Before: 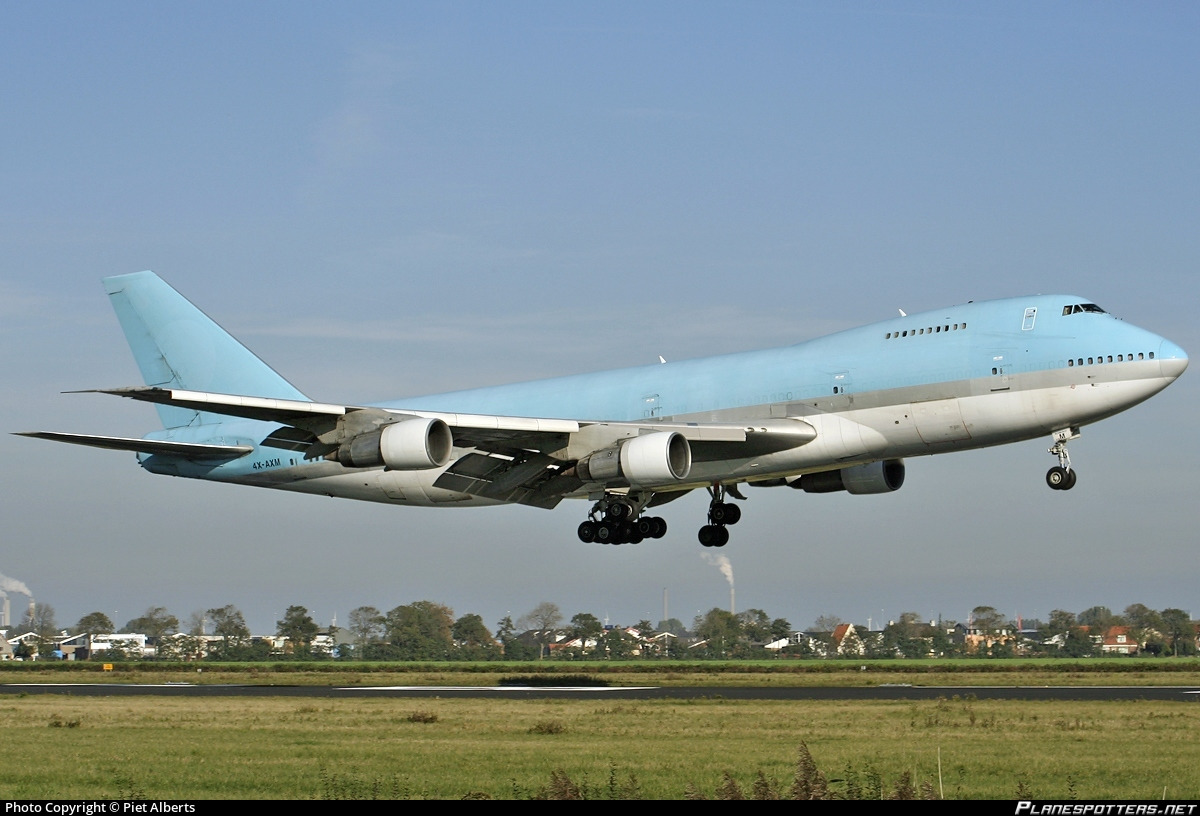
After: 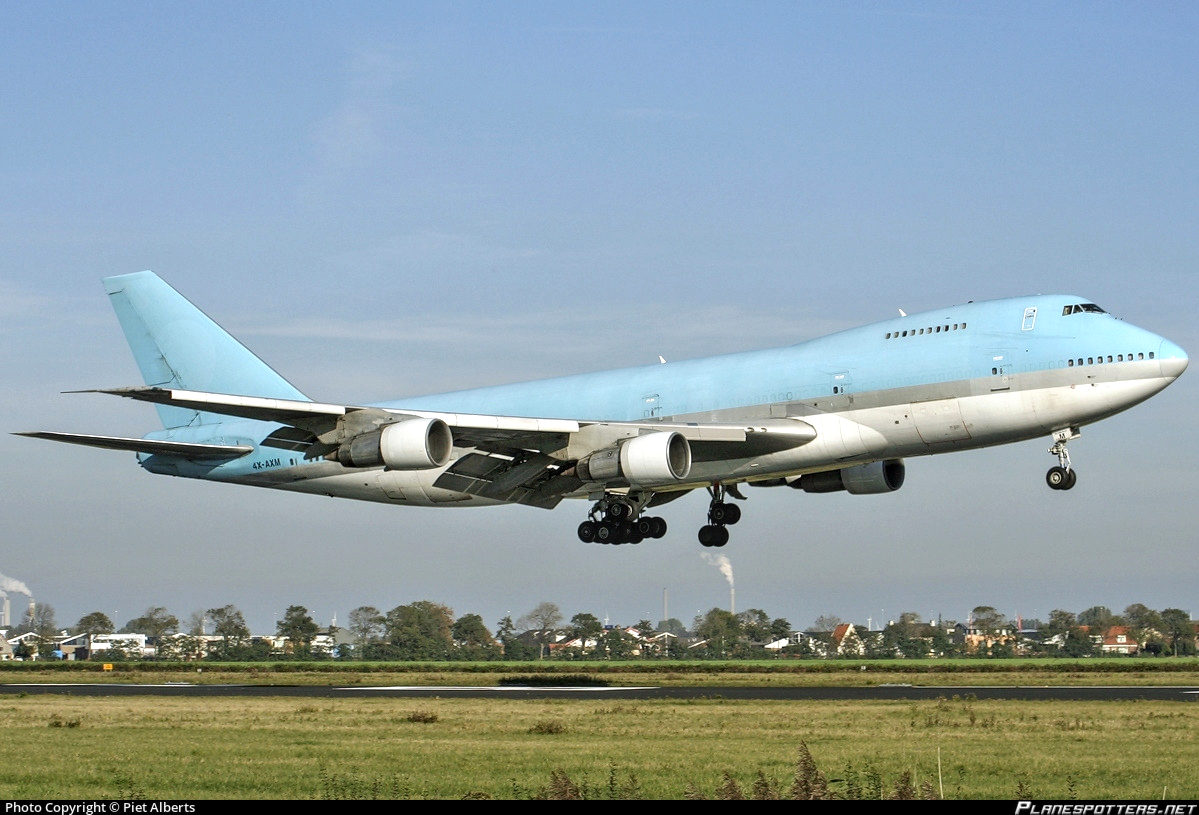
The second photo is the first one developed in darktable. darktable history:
exposure: exposure 0.3 EV, compensate highlight preservation false
local contrast: on, module defaults
